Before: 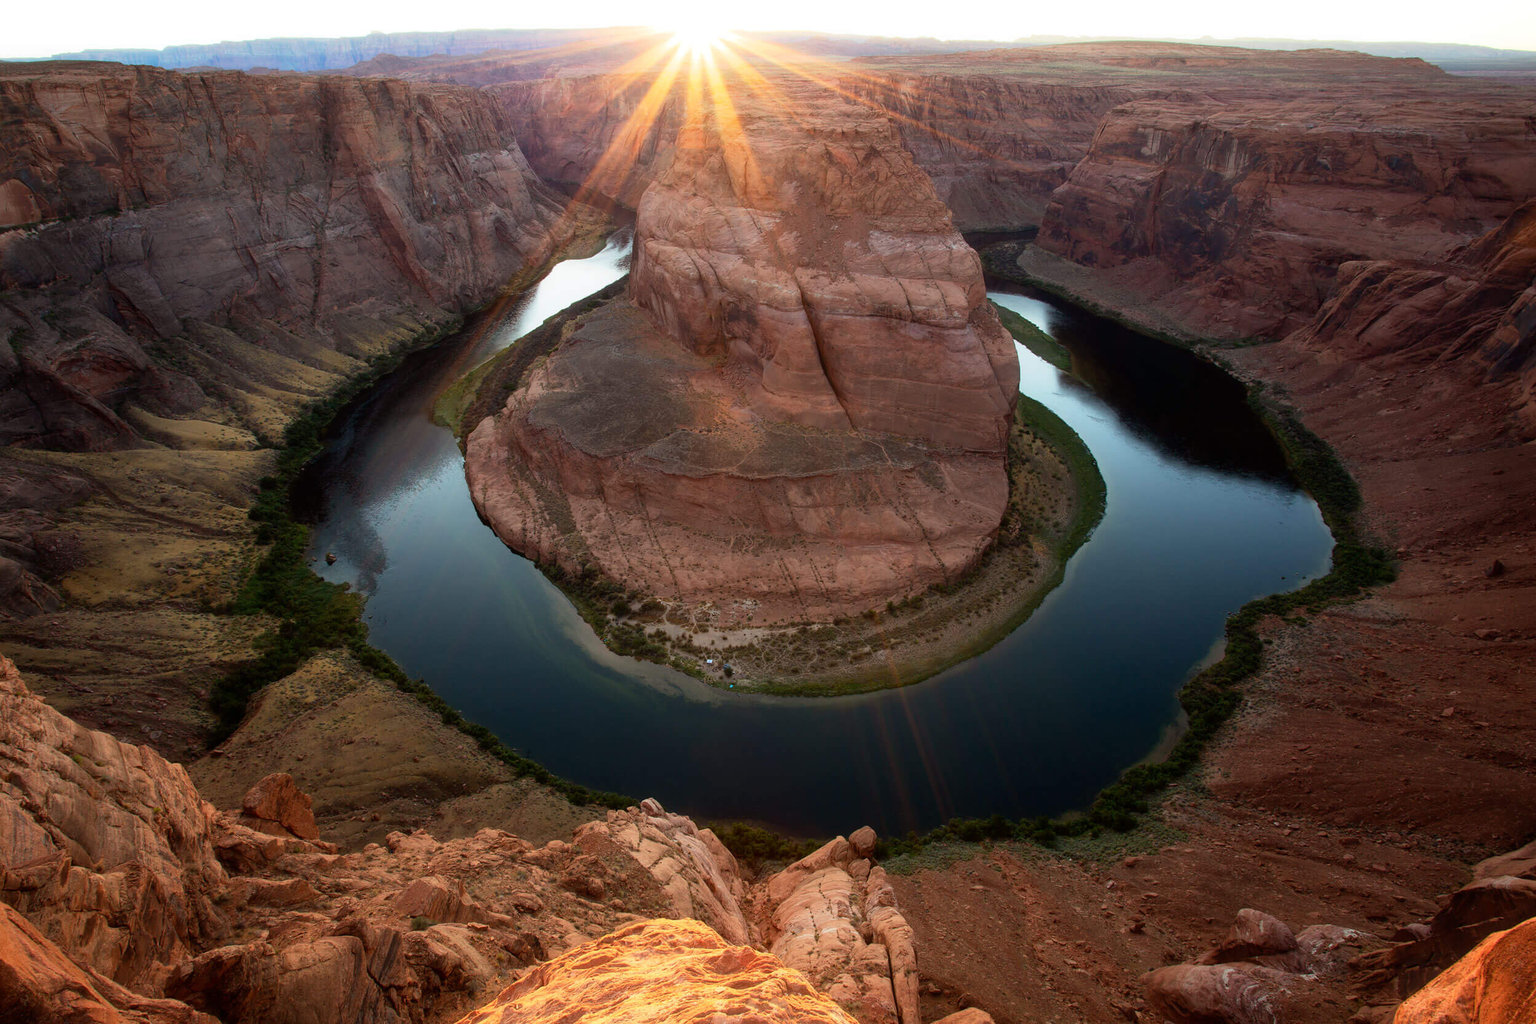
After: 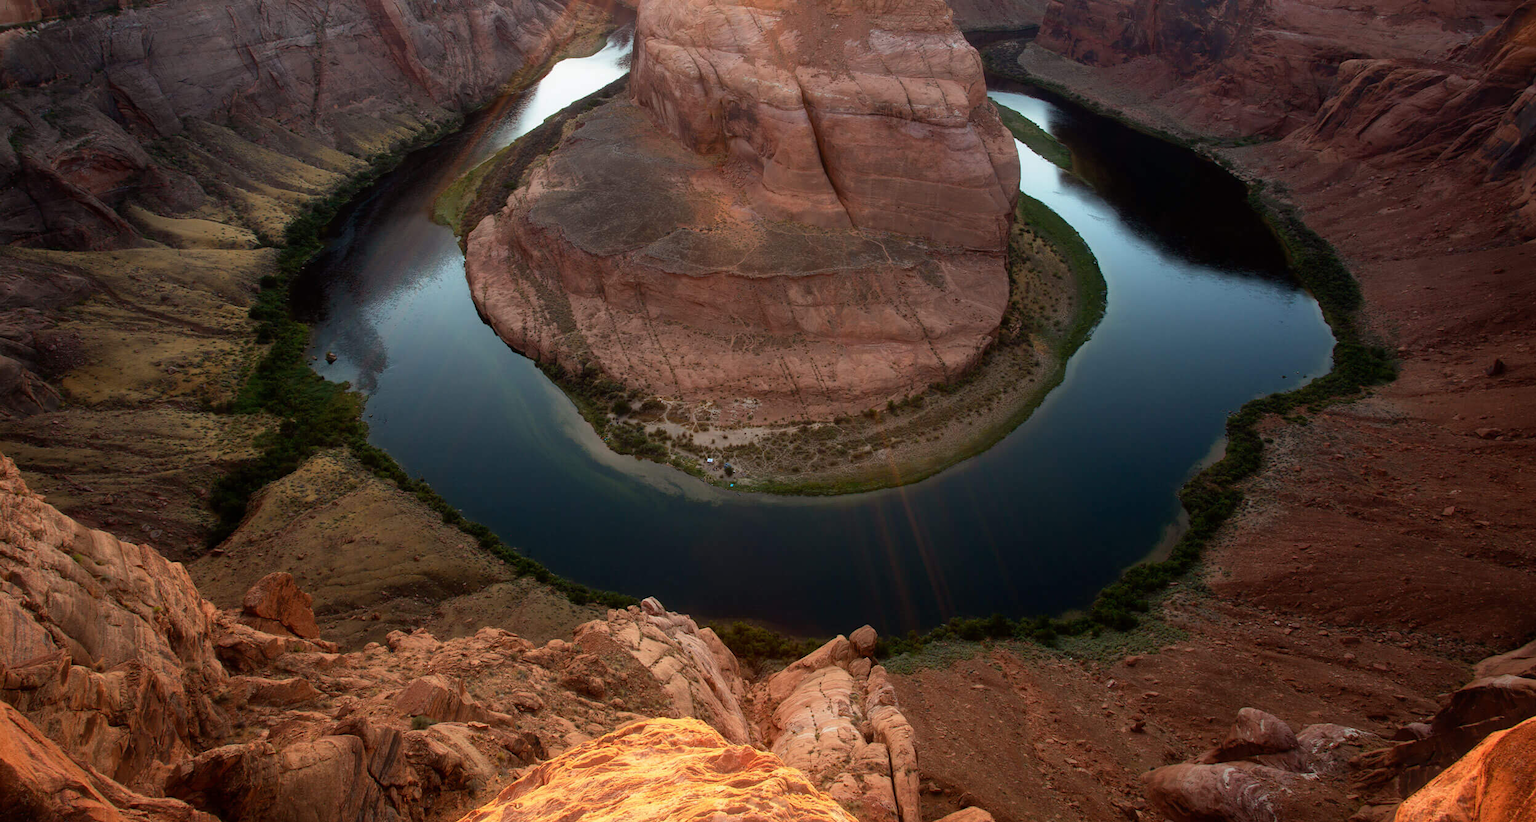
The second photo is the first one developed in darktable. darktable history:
crop and rotate: top 19.718%
